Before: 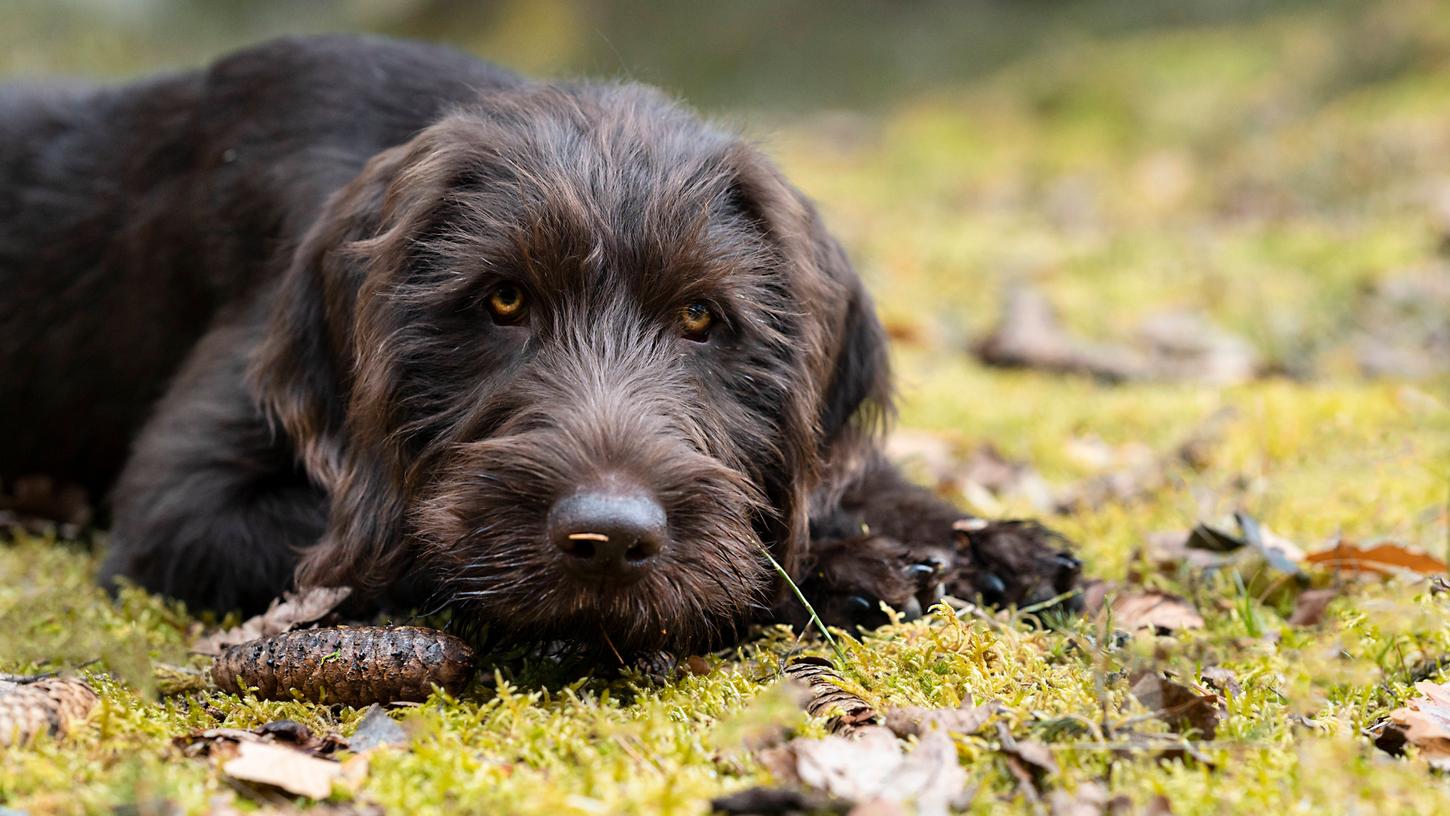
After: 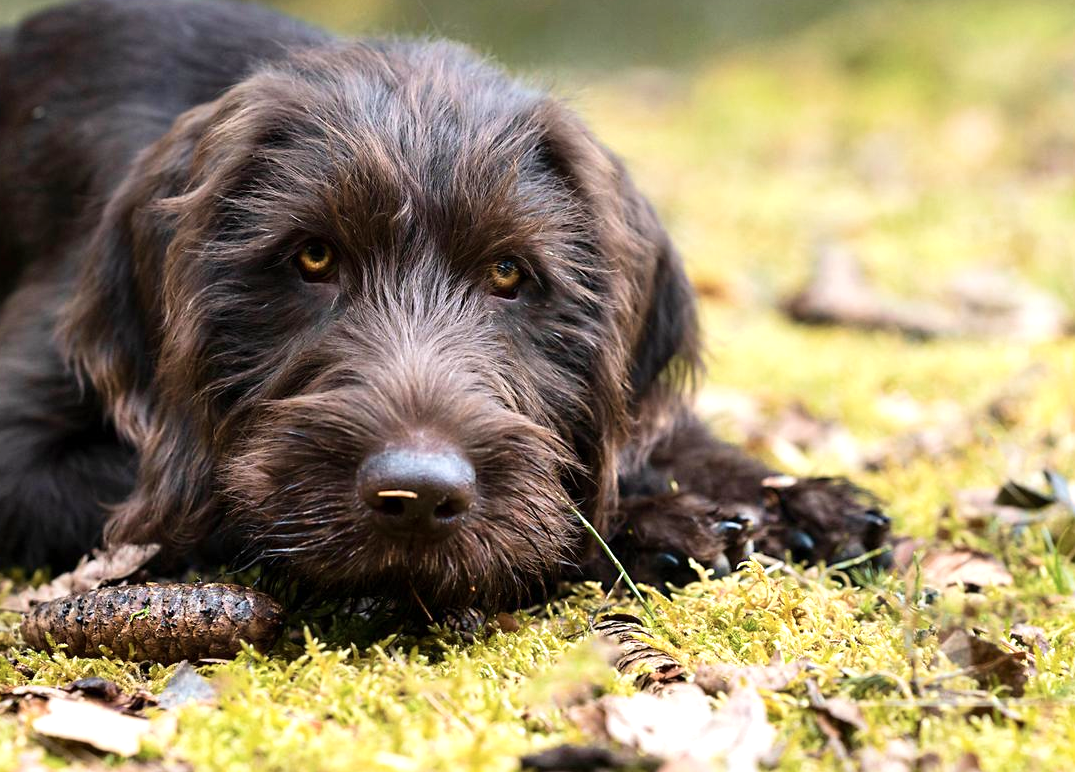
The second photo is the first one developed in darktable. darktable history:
contrast brightness saturation: contrast 0.103, saturation -0.354
velvia: strength 29.81%
exposure: exposure 0.425 EV, compensate exposure bias true, compensate highlight preservation false
crop and rotate: left 13.2%, top 5.292%, right 12.606%
color correction: highlights b* -0.06, saturation 1.36
